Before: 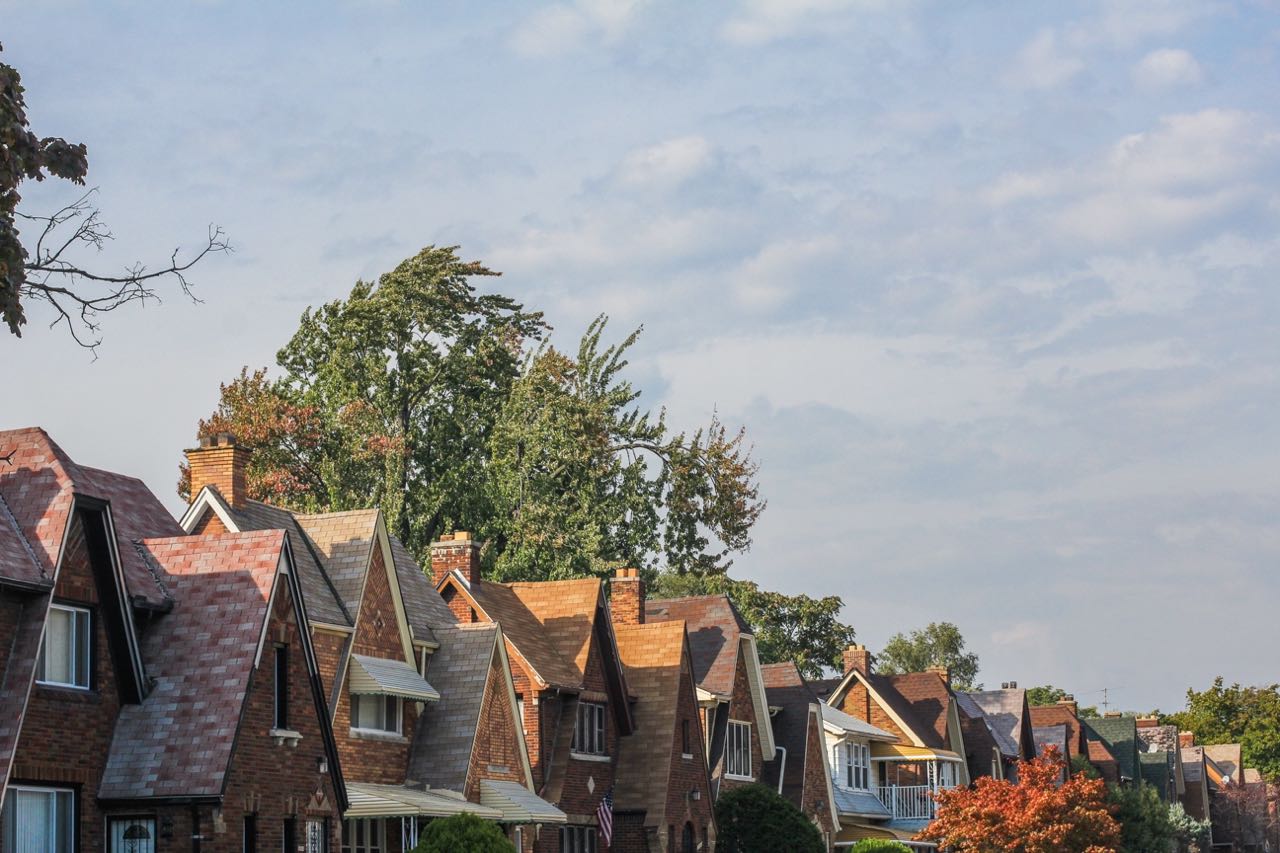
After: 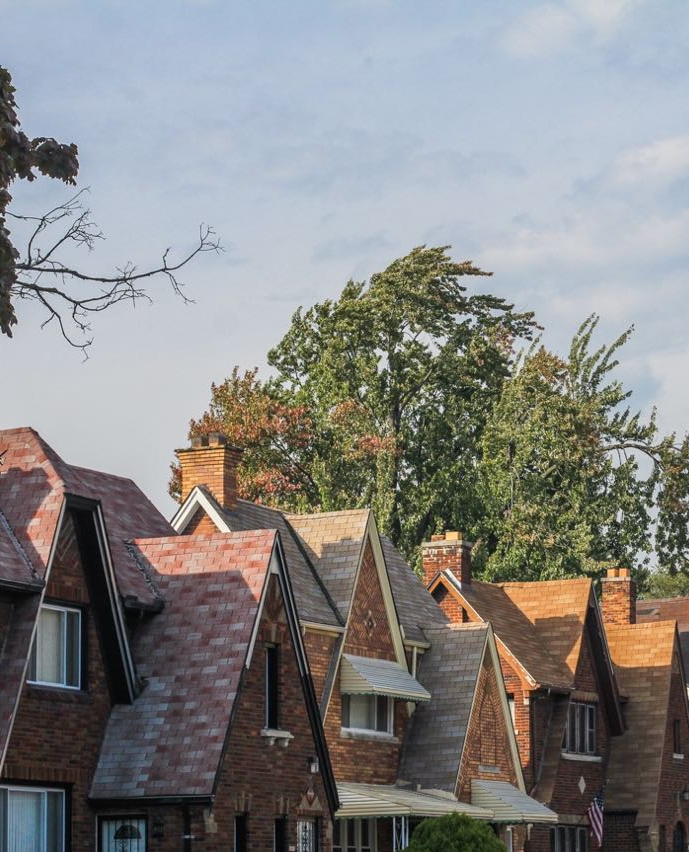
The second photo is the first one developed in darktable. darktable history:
color correction: highlights a* -0.14, highlights b* 0.089
crop: left 0.716%, right 45.438%, bottom 0.08%
